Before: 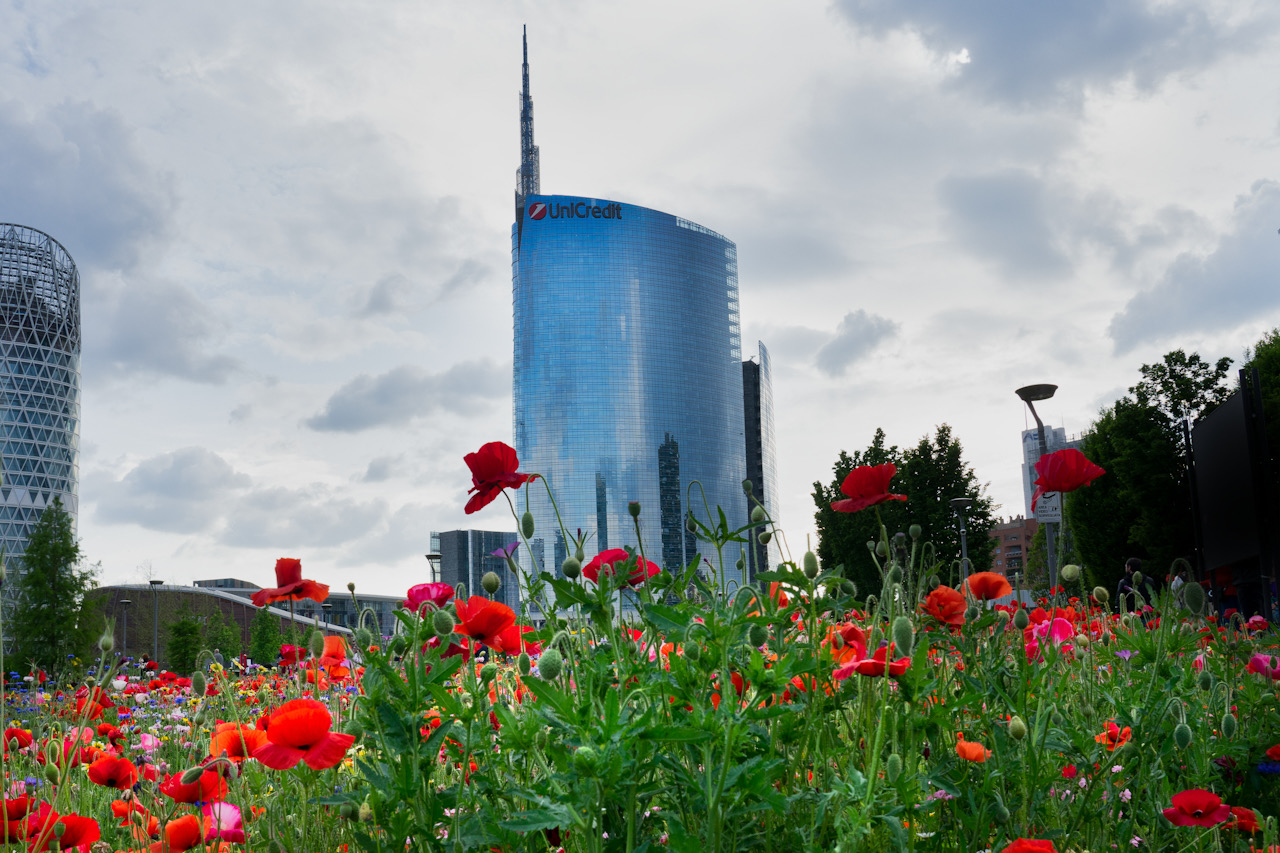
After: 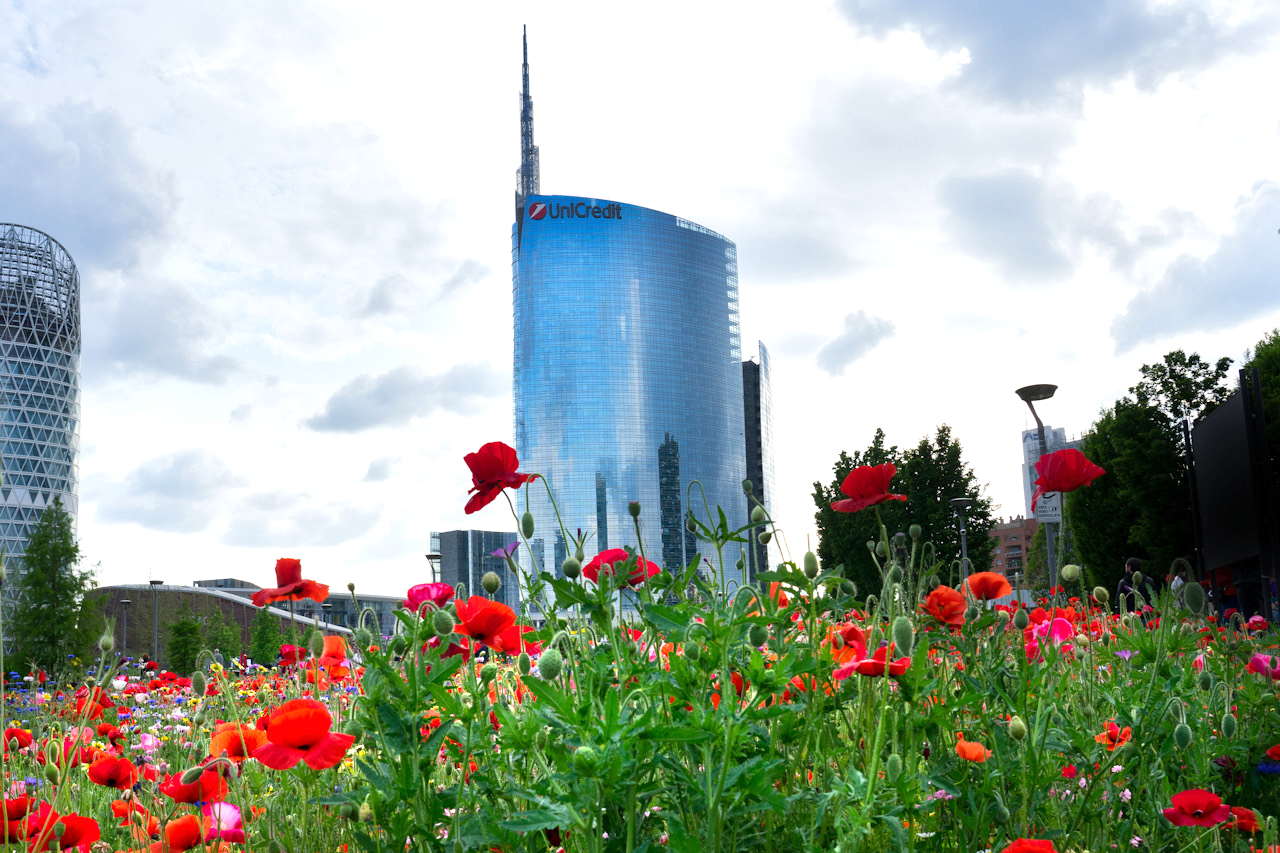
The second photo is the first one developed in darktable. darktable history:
exposure: exposure 0.656 EV, compensate highlight preservation false
